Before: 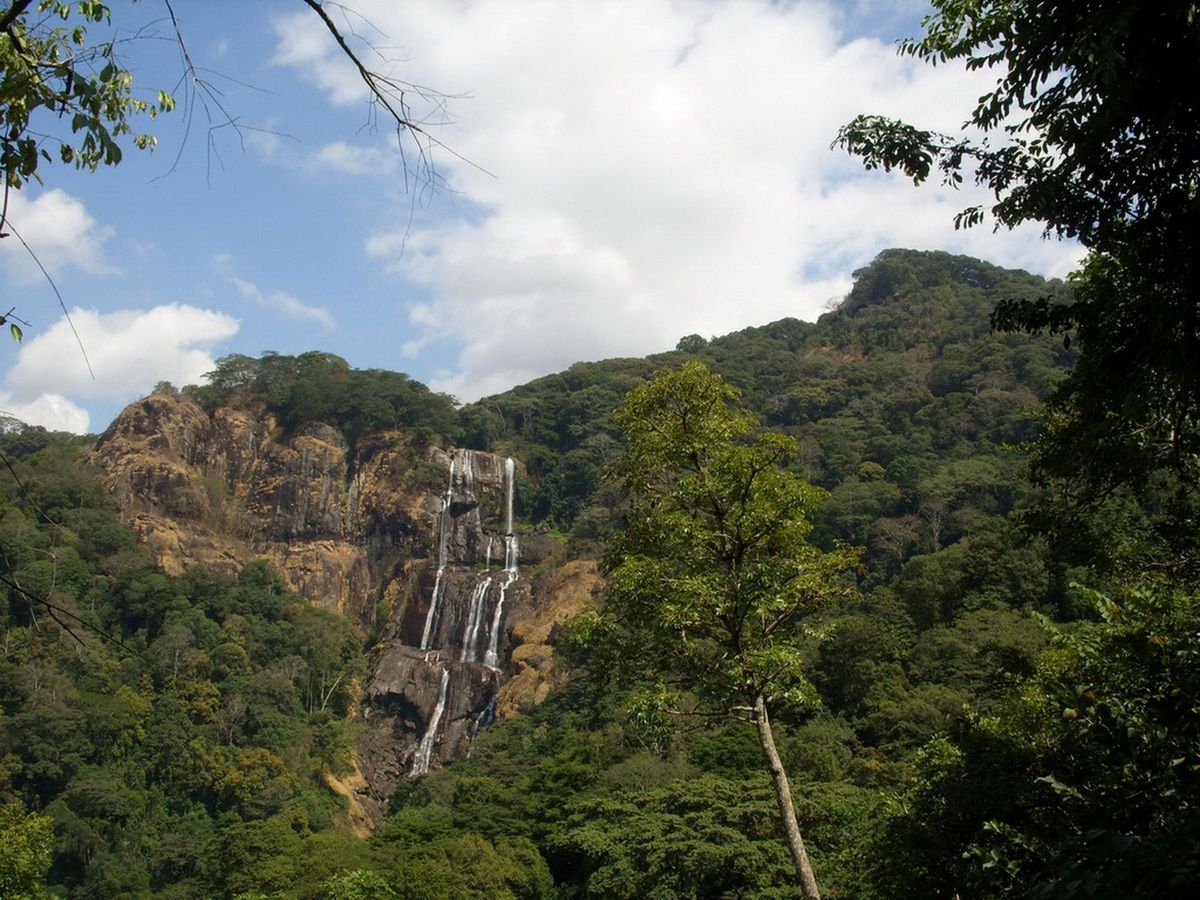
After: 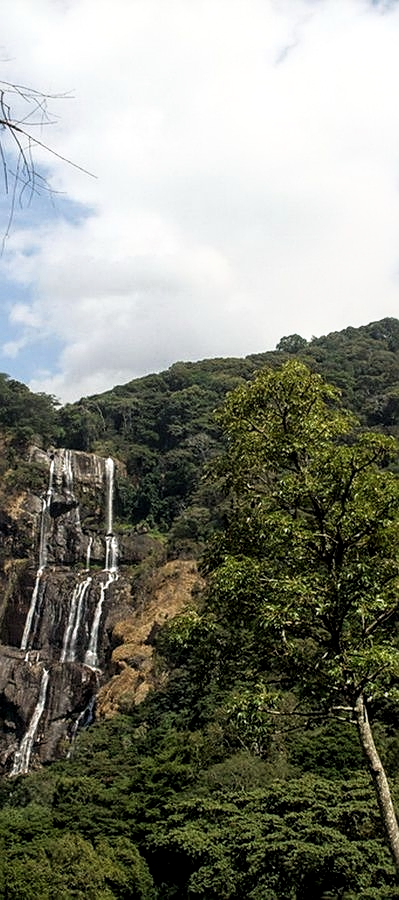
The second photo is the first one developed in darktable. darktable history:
crop: left 33.36%, right 33.36%
sharpen: on, module defaults
filmic rgb: white relative exposure 2.45 EV, hardness 6.33
local contrast: on, module defaults
